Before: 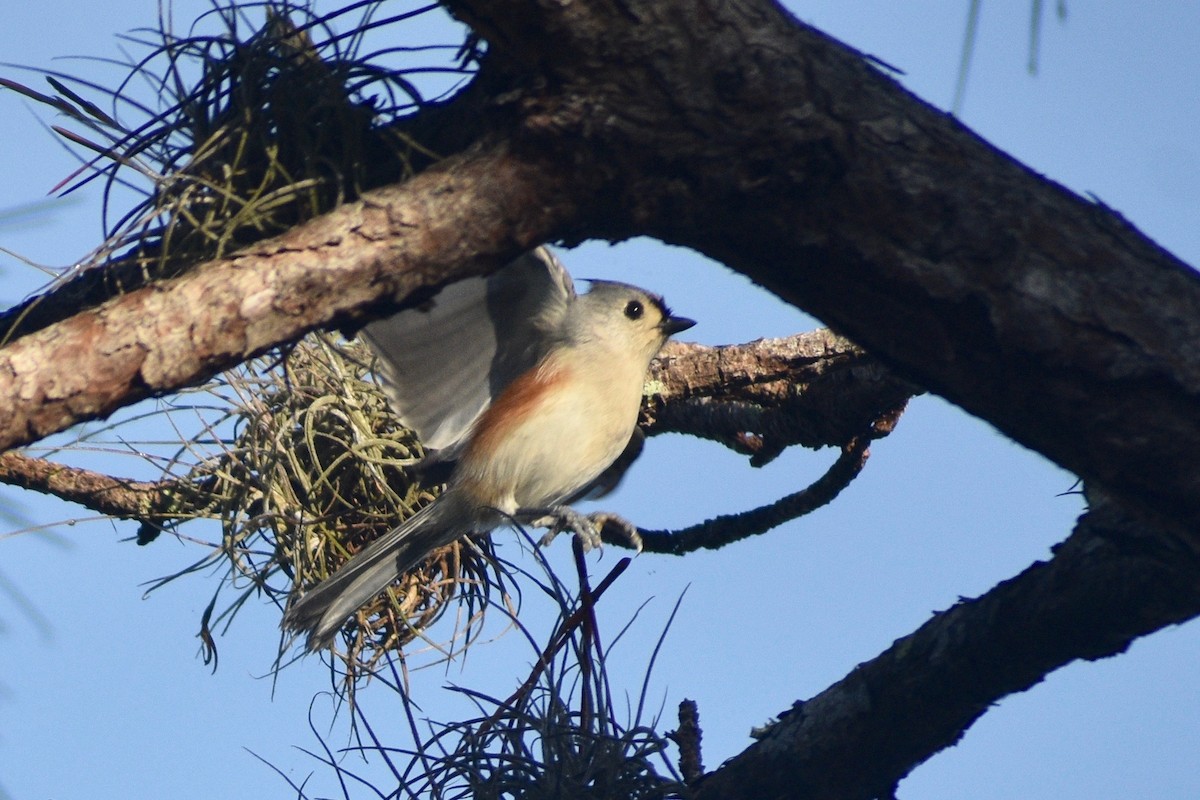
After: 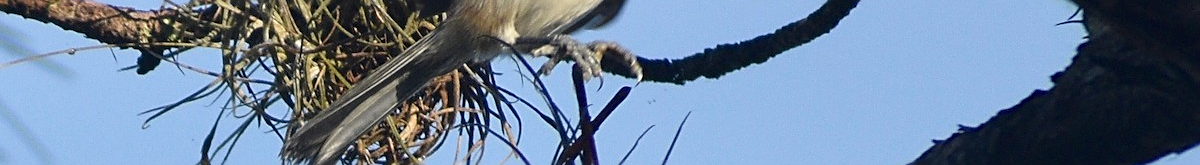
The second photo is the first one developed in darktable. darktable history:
crop and rotate: top 58.969%, bottom 20.399%
sharpen: on, module defaults
